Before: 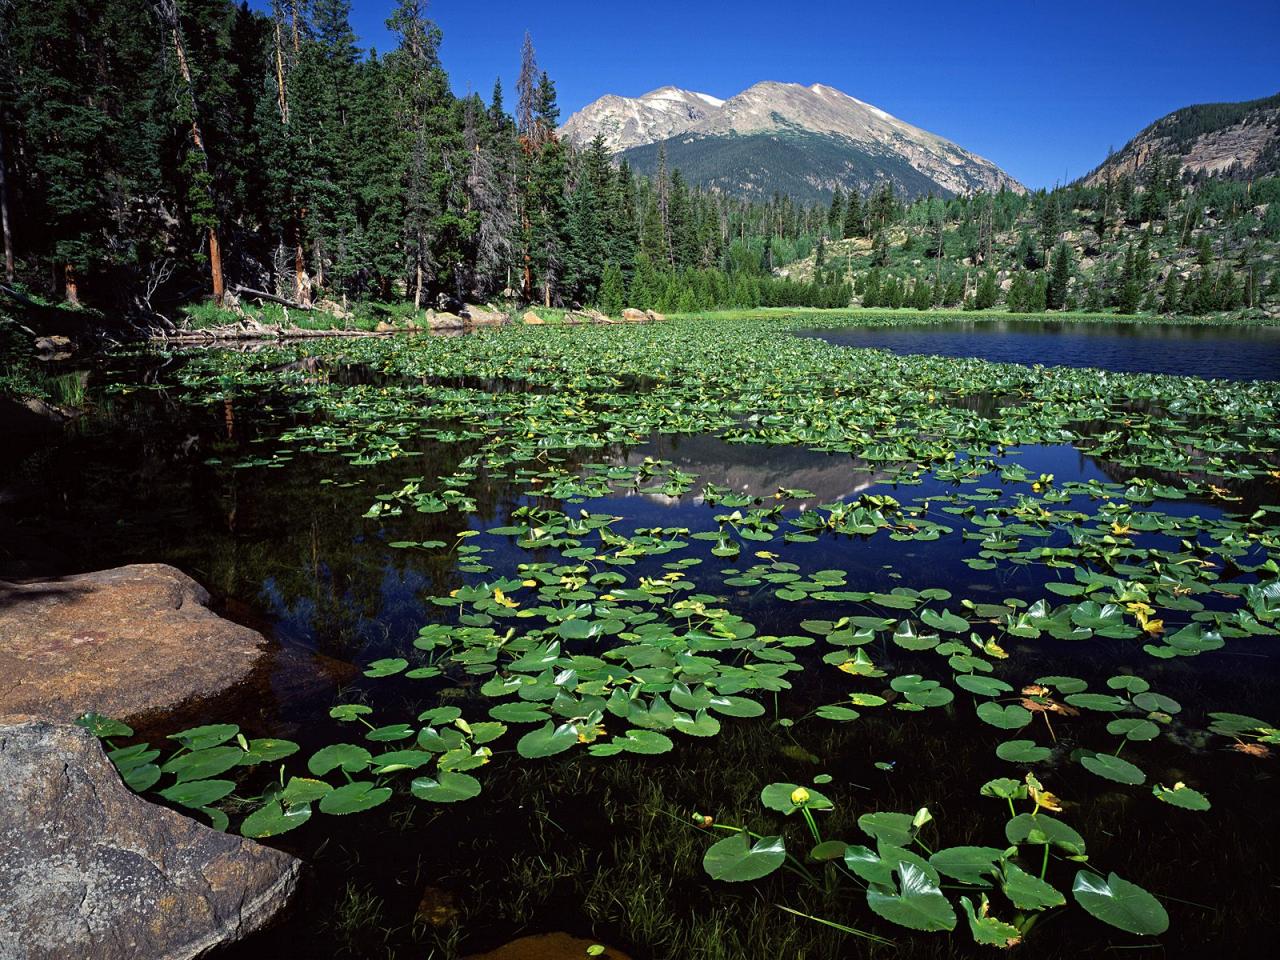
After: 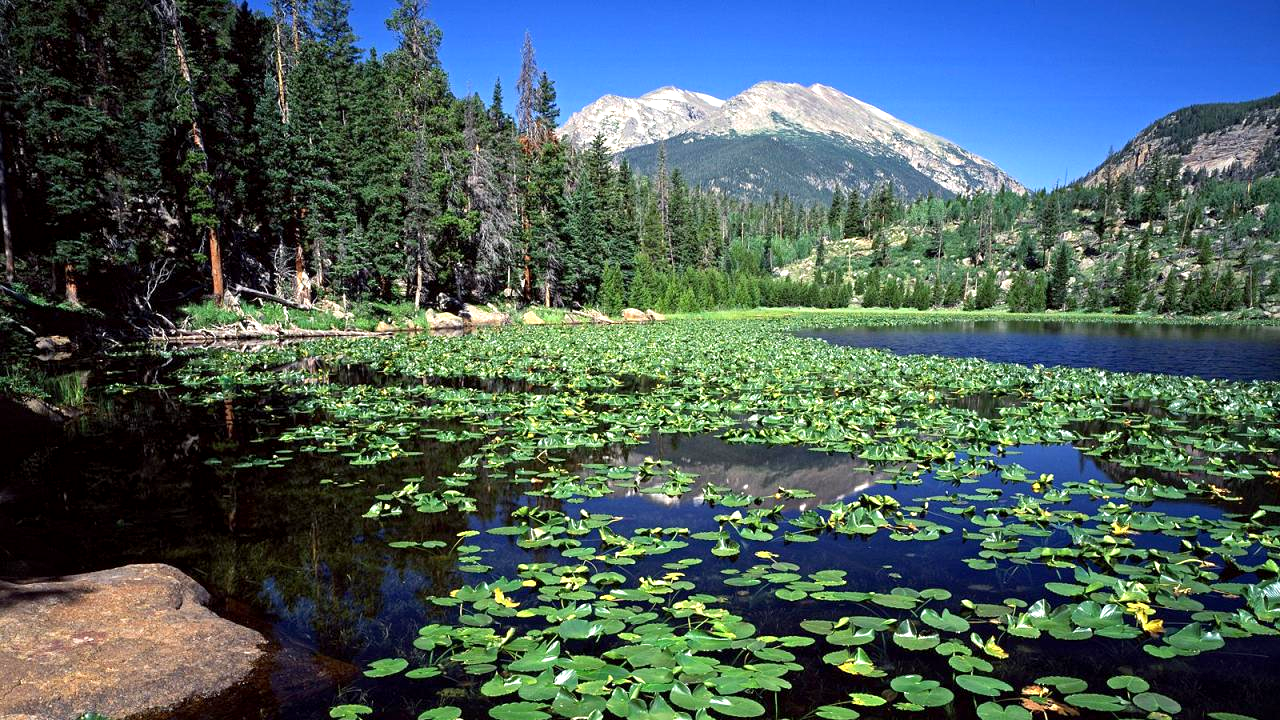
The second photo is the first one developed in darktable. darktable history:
exposure: black level correction 0.001, exposure 0.677 EV, compensate highlight preservation false
crop: bottom 24.985%
